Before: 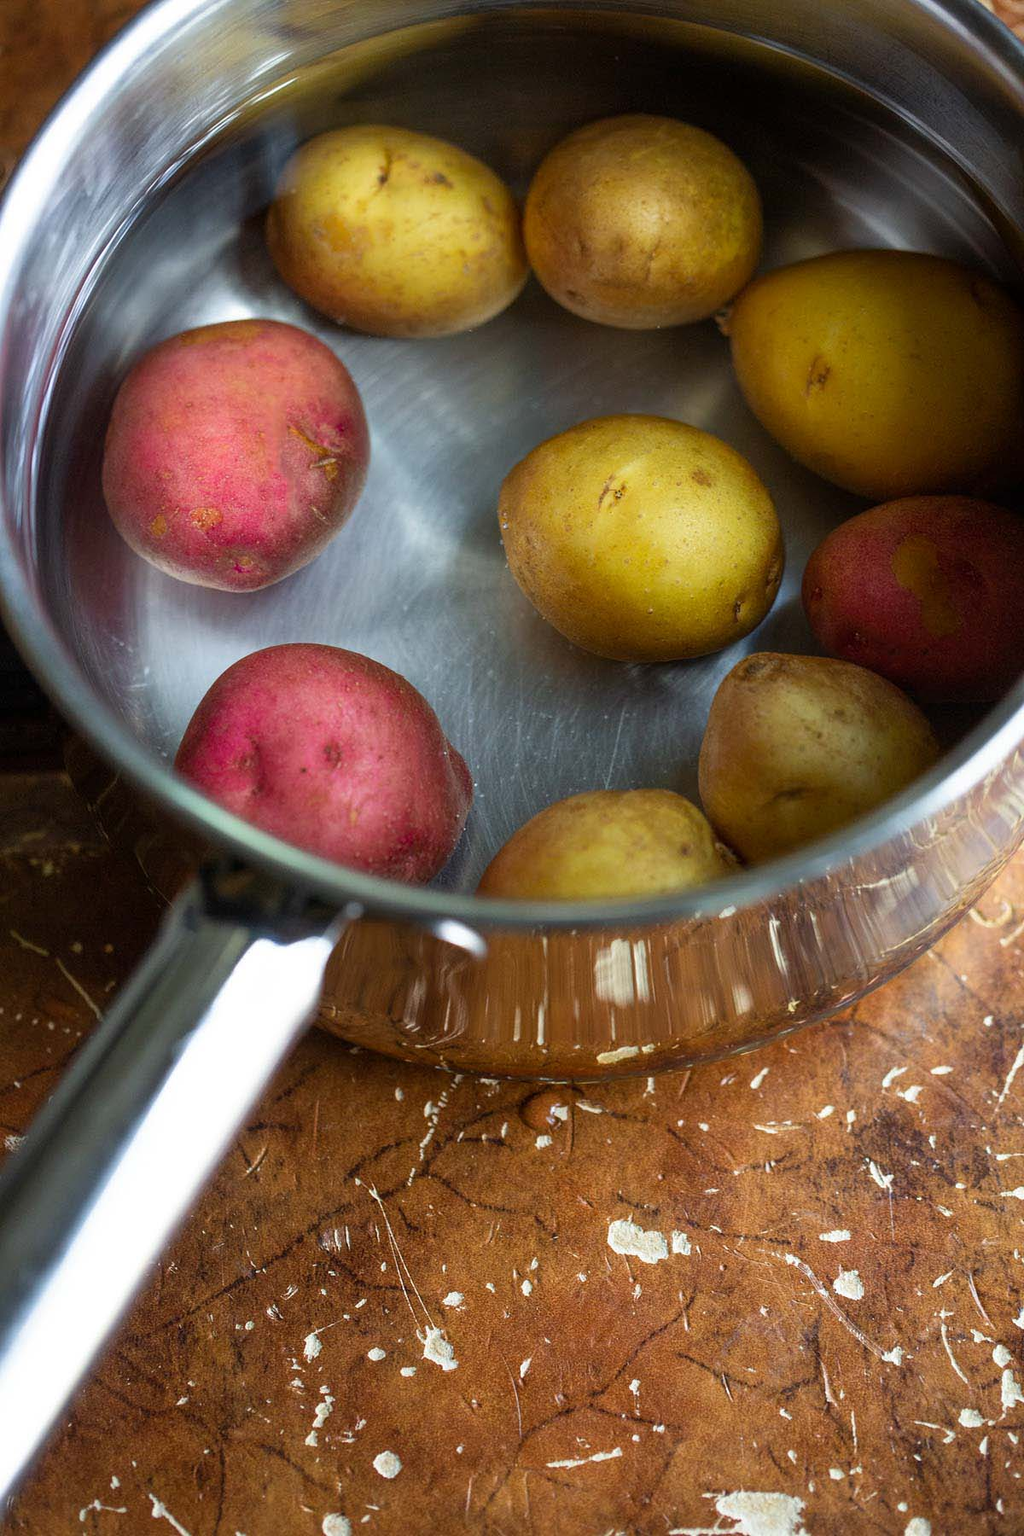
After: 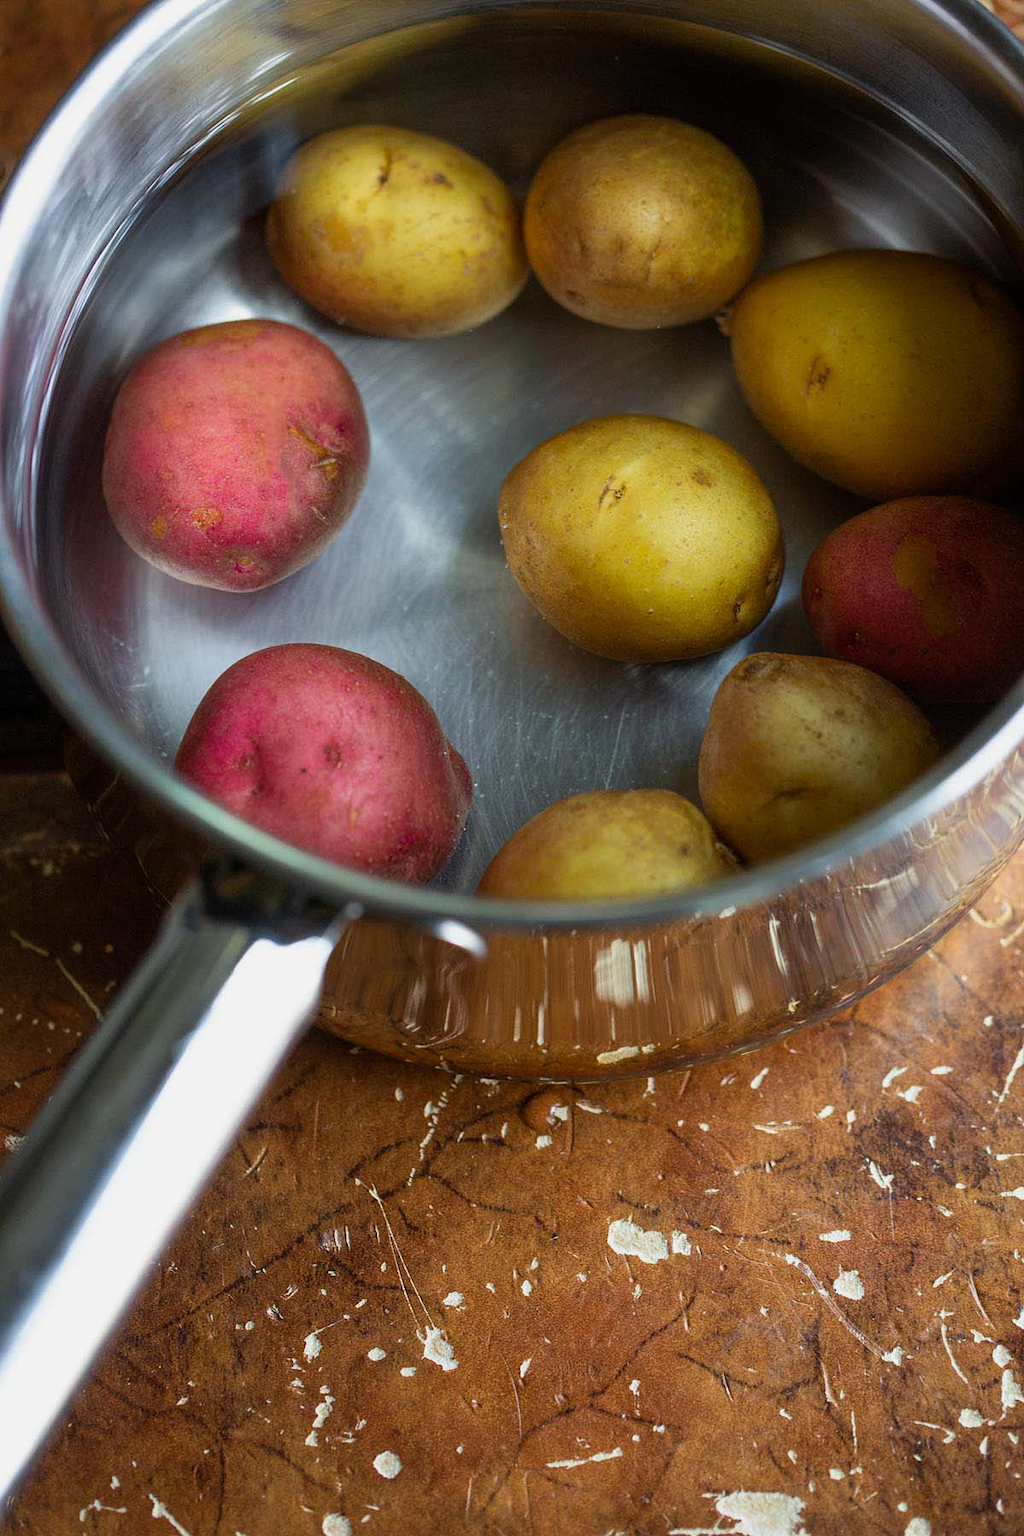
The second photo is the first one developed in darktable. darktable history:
exposure: exposure -0.156 EV, compensate highlight preservation false
